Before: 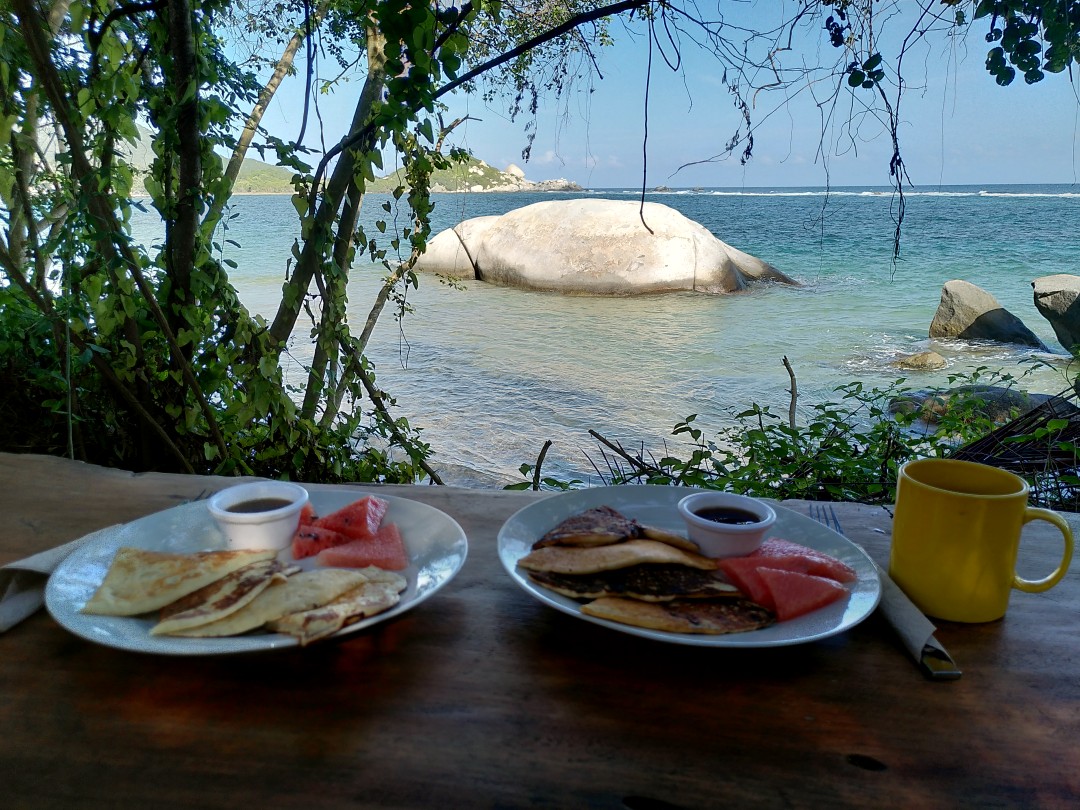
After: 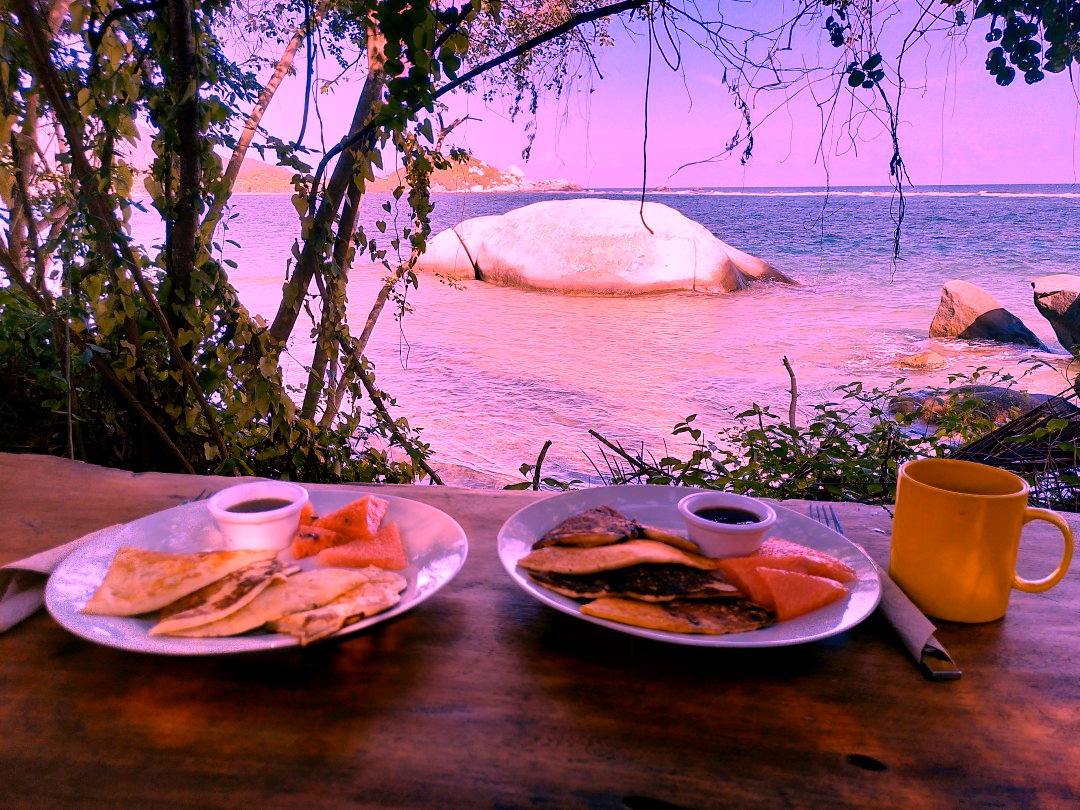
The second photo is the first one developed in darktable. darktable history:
white balance: red 2.207, blue 1.293
color contrast: green-magenta contrast 0.85, blue-yellow contrast 1.25, unbound 0
graduated density: hue 238.83°, saturation 50%
